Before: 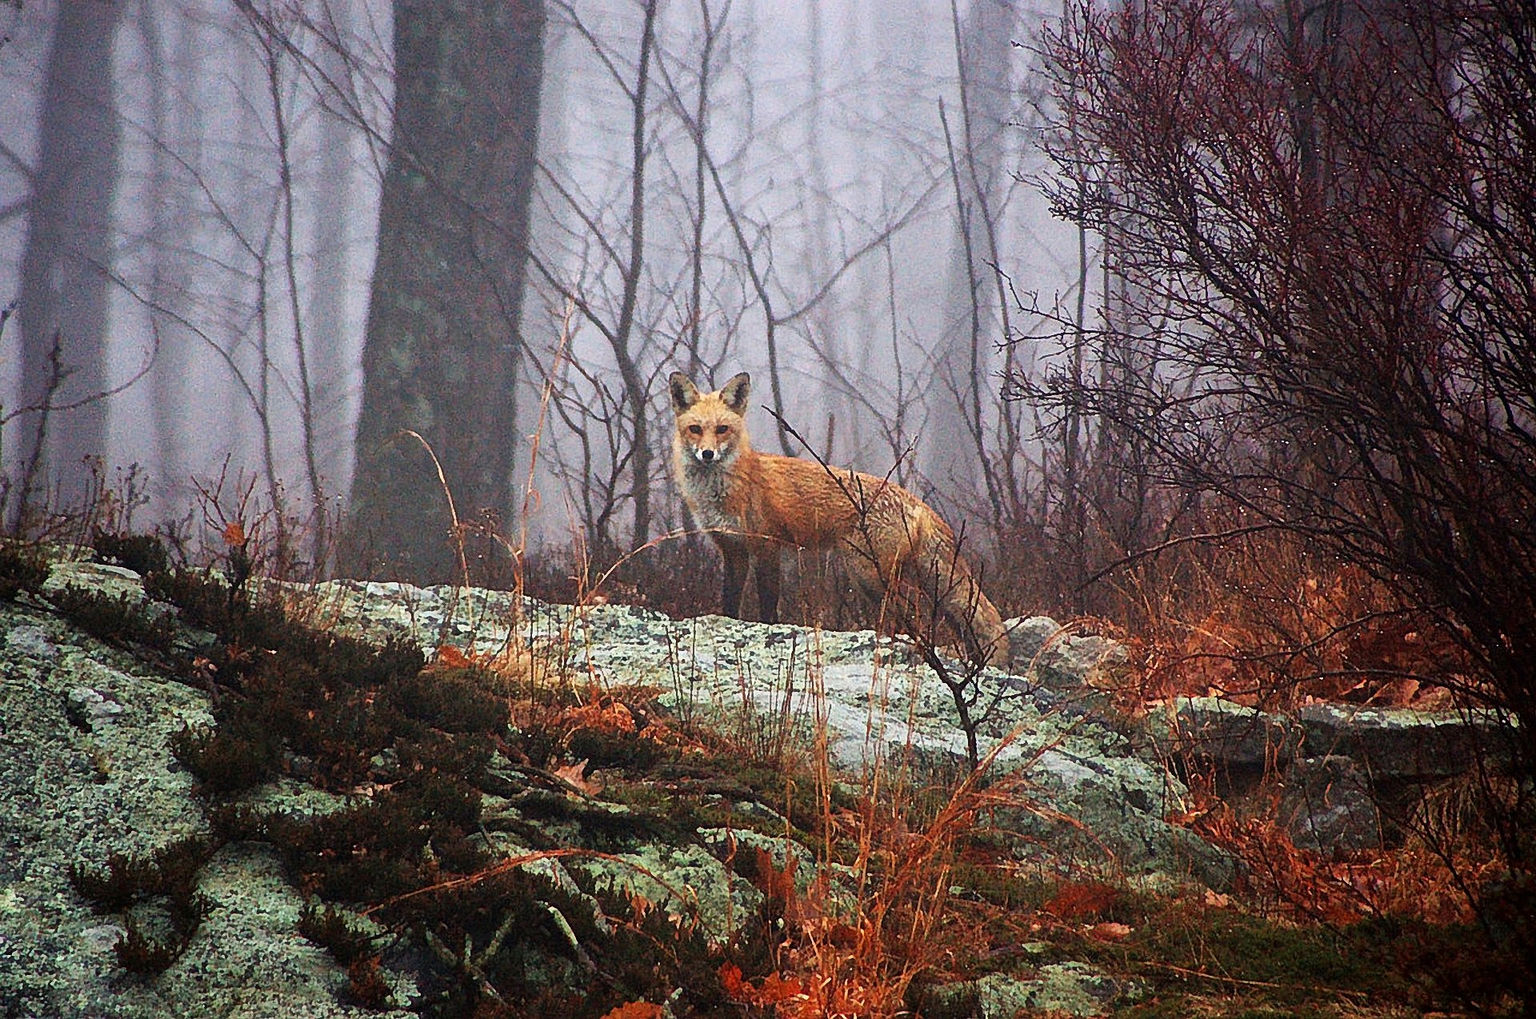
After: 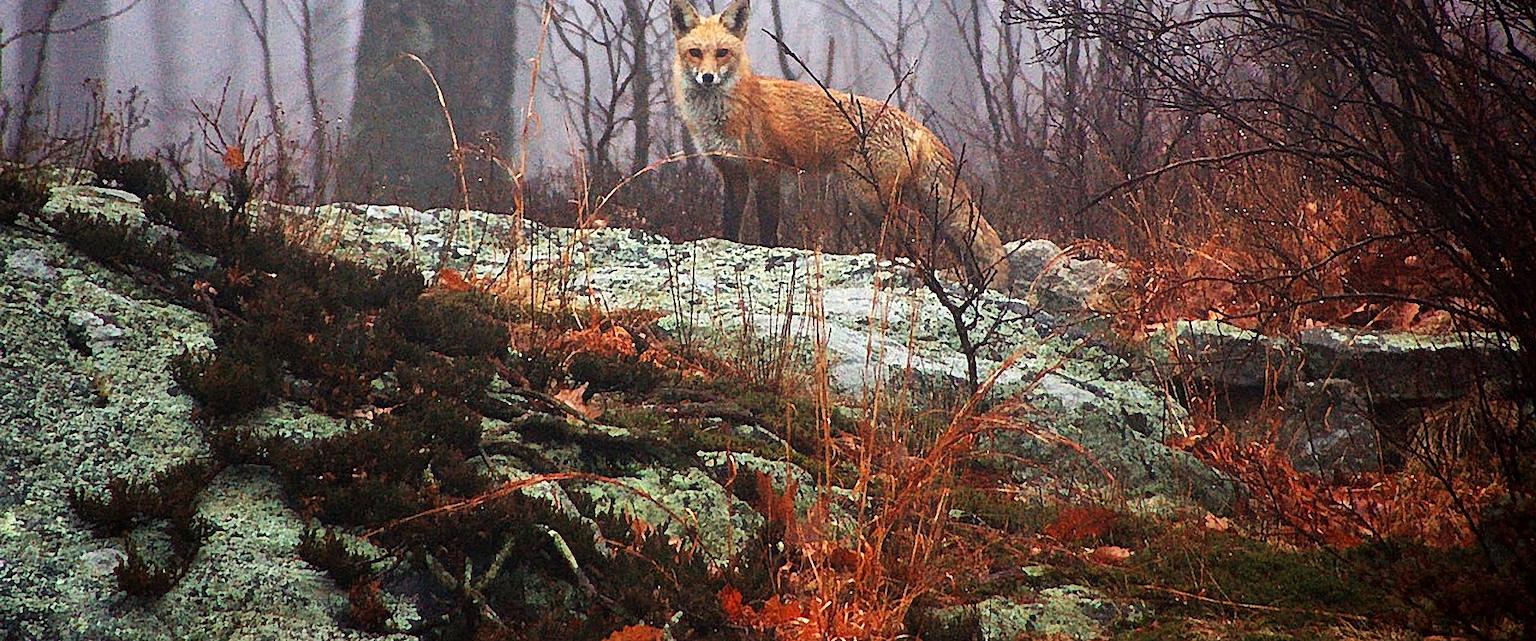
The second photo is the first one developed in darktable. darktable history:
crop and rotate: top 36.972%
exposure: exposure 0.19 EV, compensate highlight preservation false
